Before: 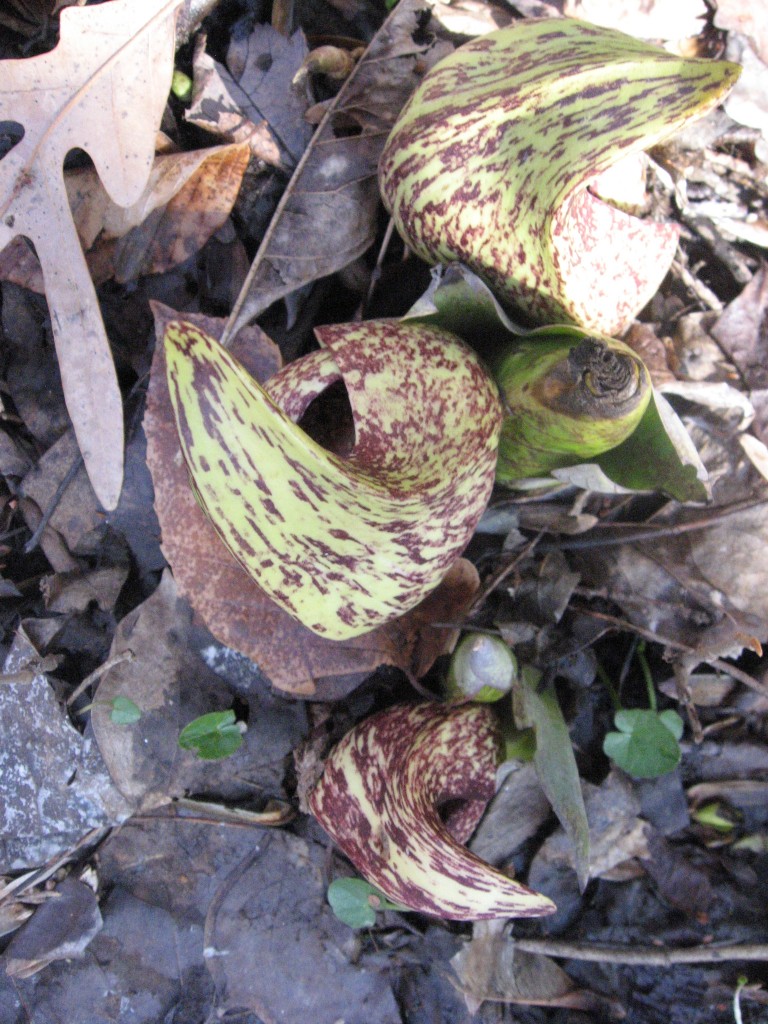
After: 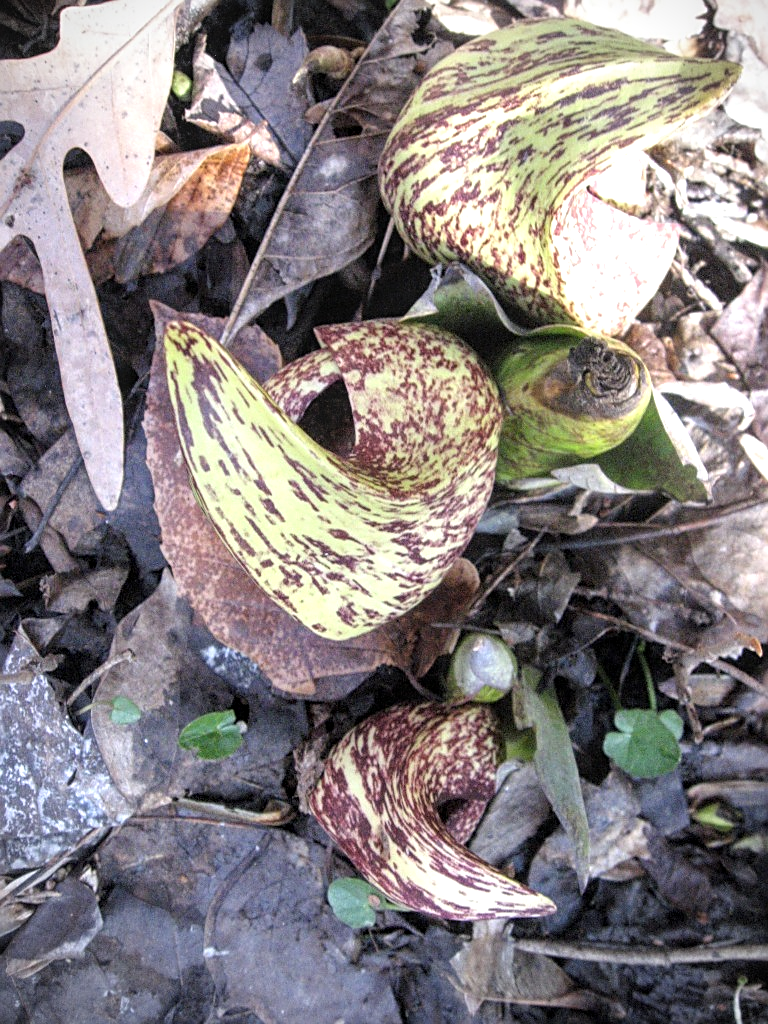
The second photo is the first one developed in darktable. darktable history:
local contrast: on, module defaults
vignetting: unbound false
tone equalizer: -8 EV -0.403 EV, -7 EV -0.362 EV, -6 EV -0.302 EV, -5 EV -0.256 EV, -3 EV 0.216 EV, -2 EV 0.35 EV, -1 EV 0.396 EV, +0 EV 0.435 EV
sharpen: on, module defaults
